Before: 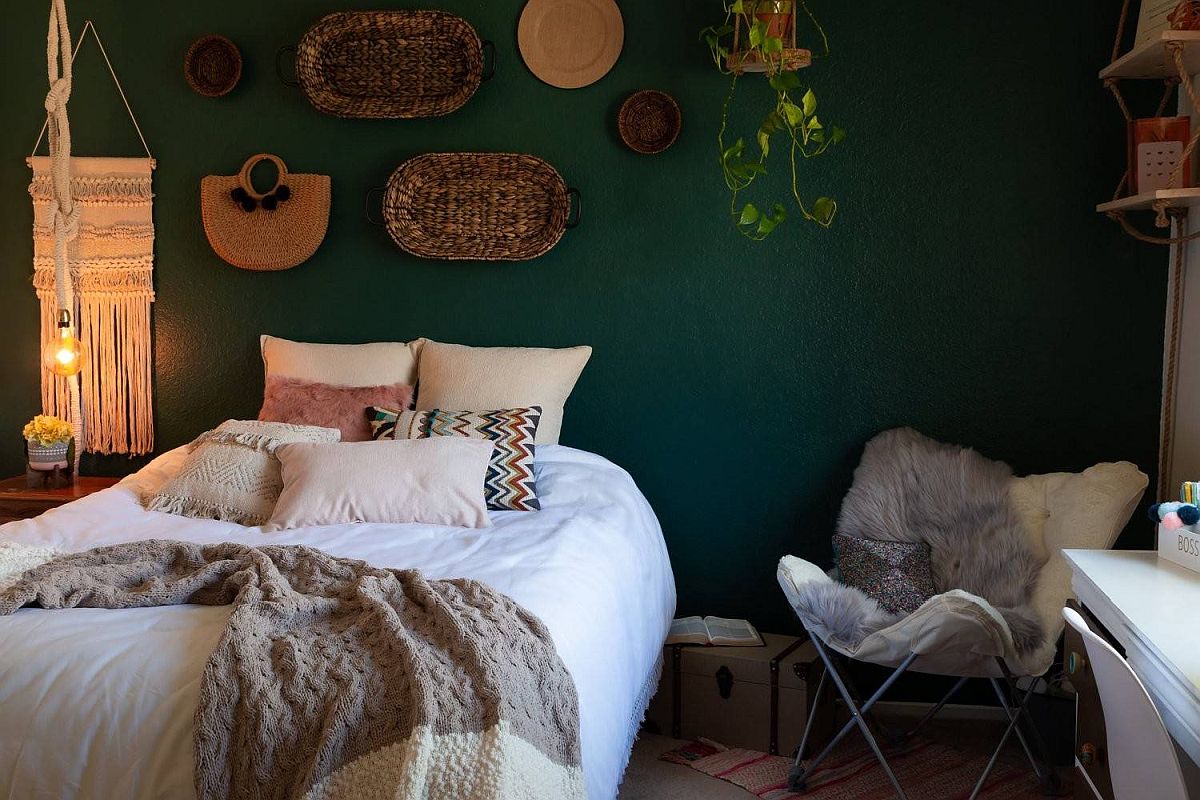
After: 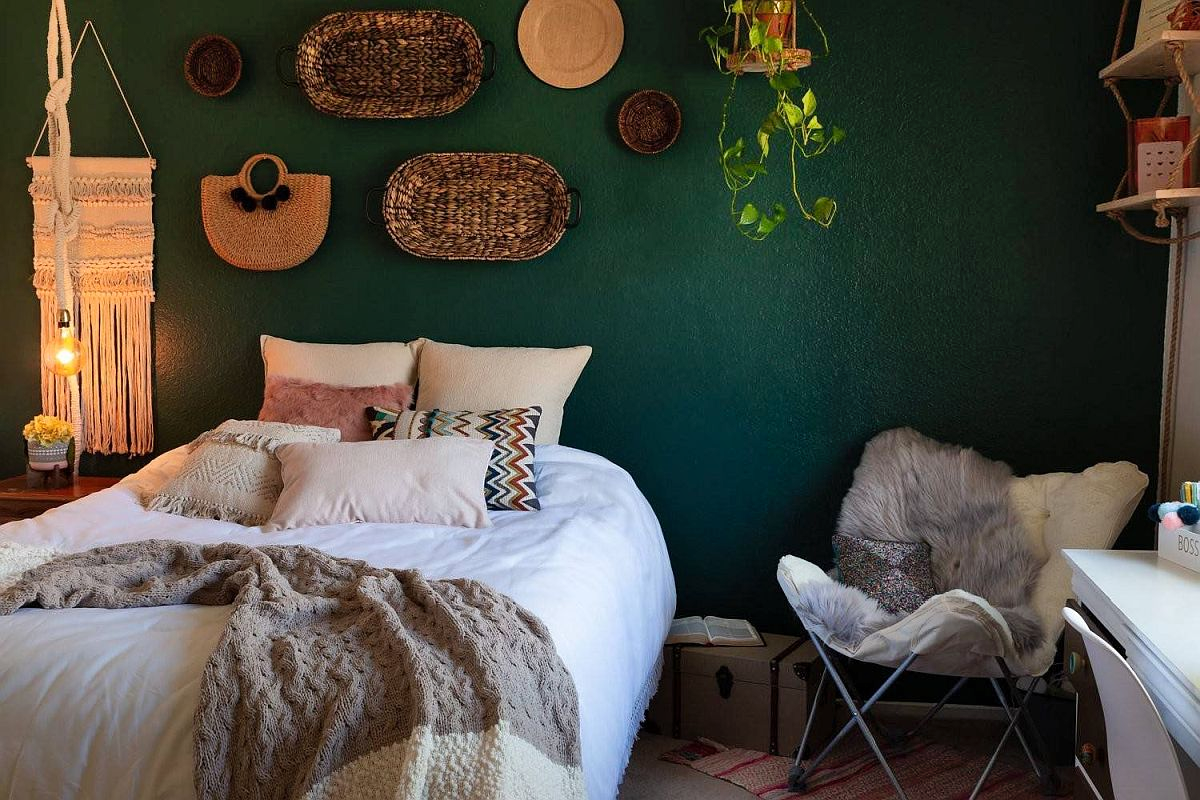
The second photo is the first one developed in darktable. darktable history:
shadows and highlights: low approximation 0.01, soften with gaussian
white balance: red 1, blue 1
